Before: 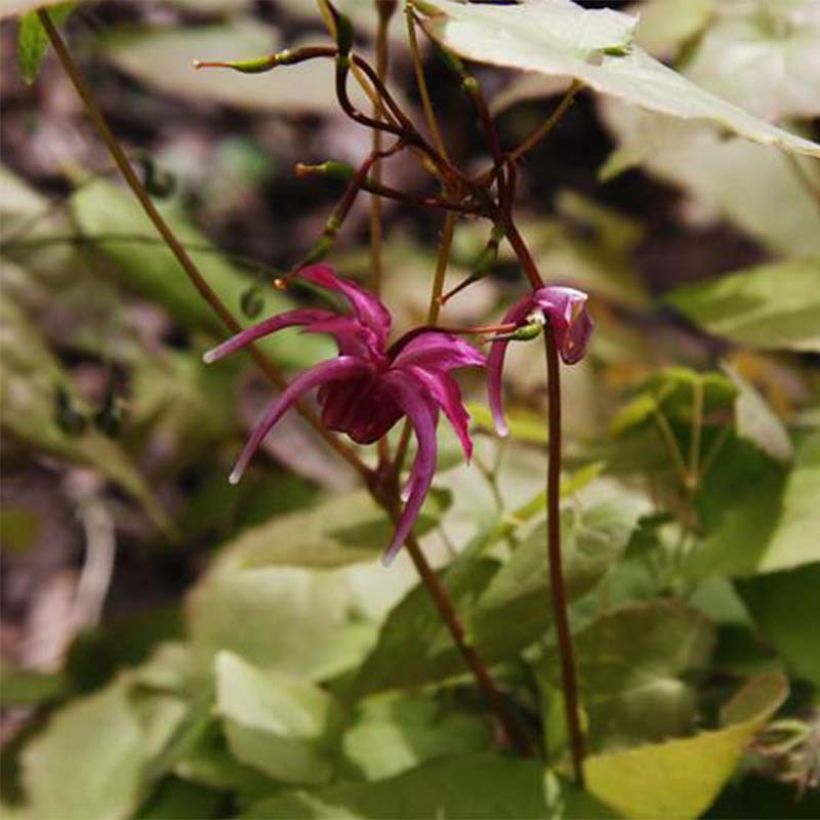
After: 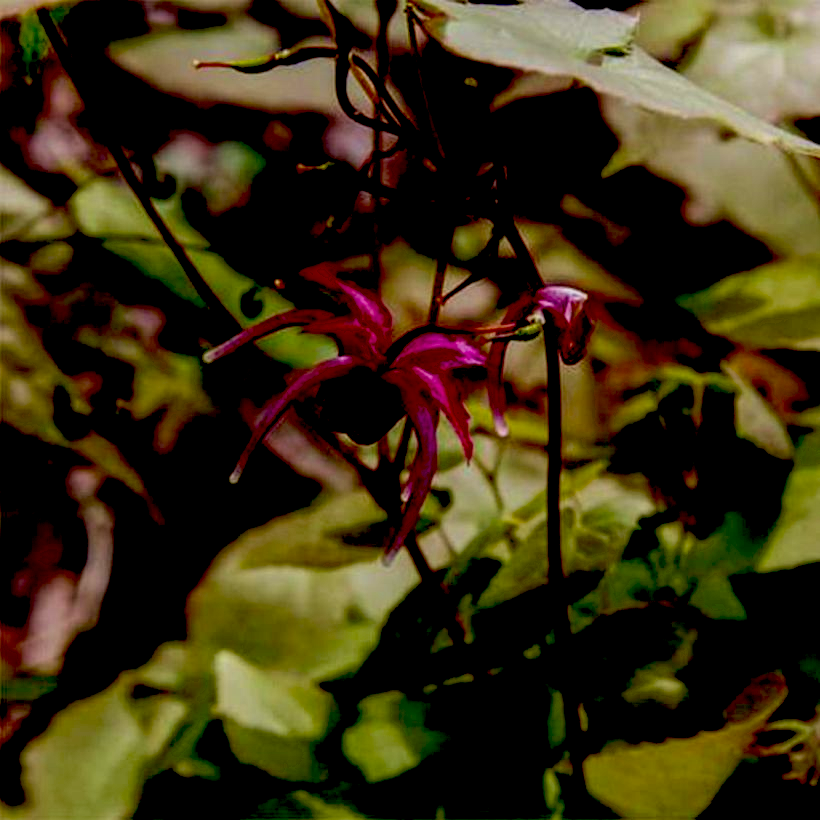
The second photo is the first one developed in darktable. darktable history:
velvia: on, module defaults
exposure: black level correction 0.098, exposure -0.088 EV, compensate exposure bias true, compensate highlight preservation false
local contrast: on, module defaults
